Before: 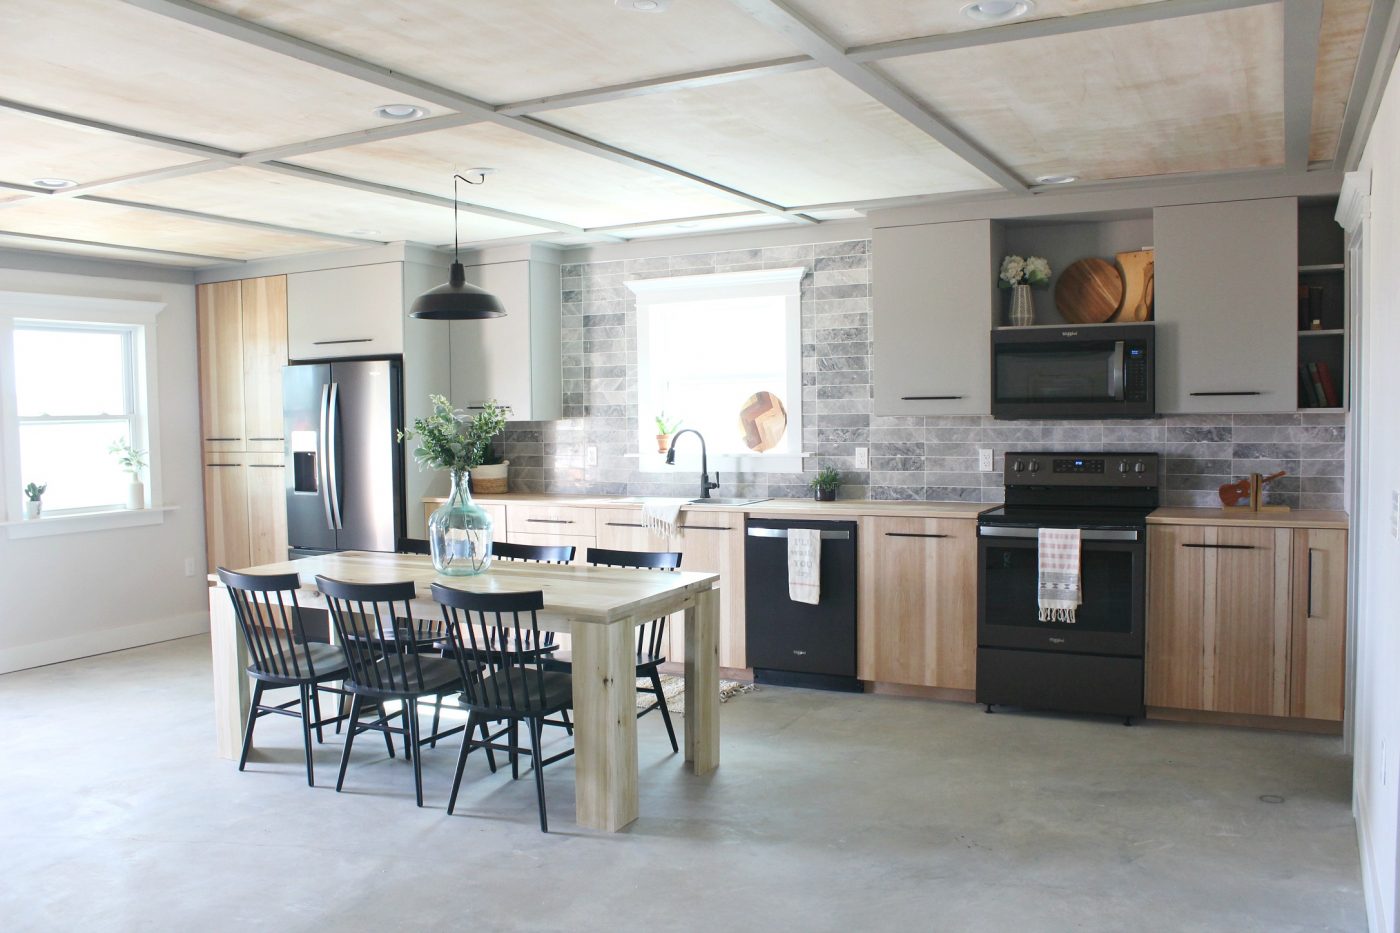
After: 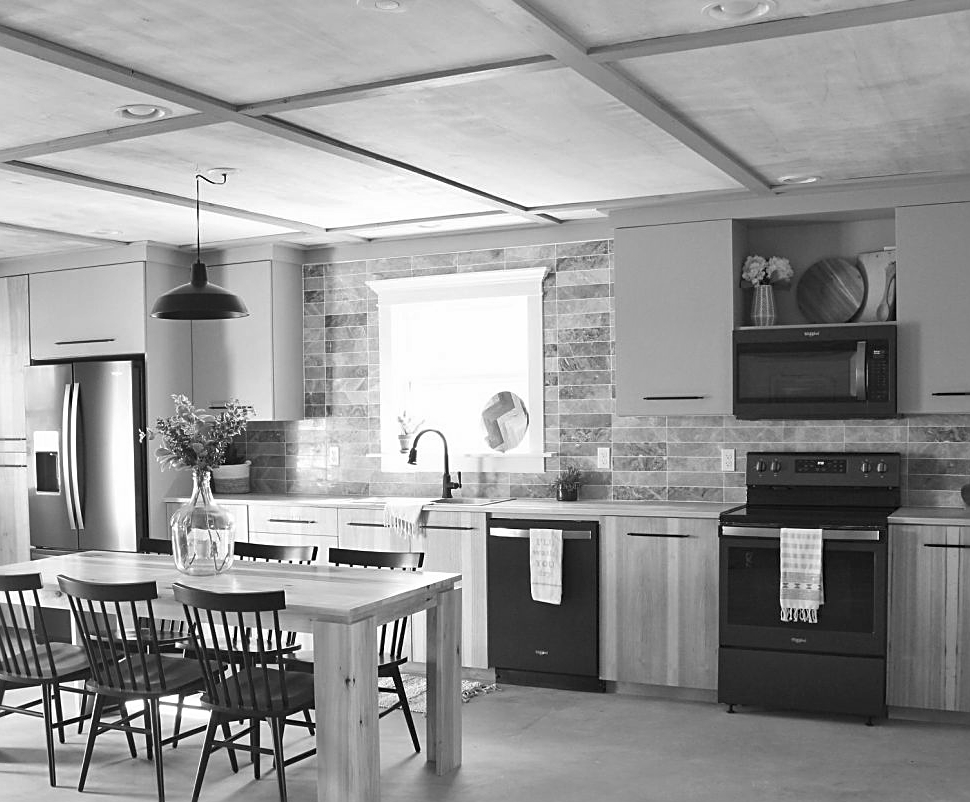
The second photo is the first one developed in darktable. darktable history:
white balance: red 0.976, blue 1.04
monochrome: a 1.94, b -0.638
sharpen: on, module defaults
shadows and highlights: low approximation 0.01, soften with gaussian
crop: left 18.479%, right 12.2%, bottom 13.971%
